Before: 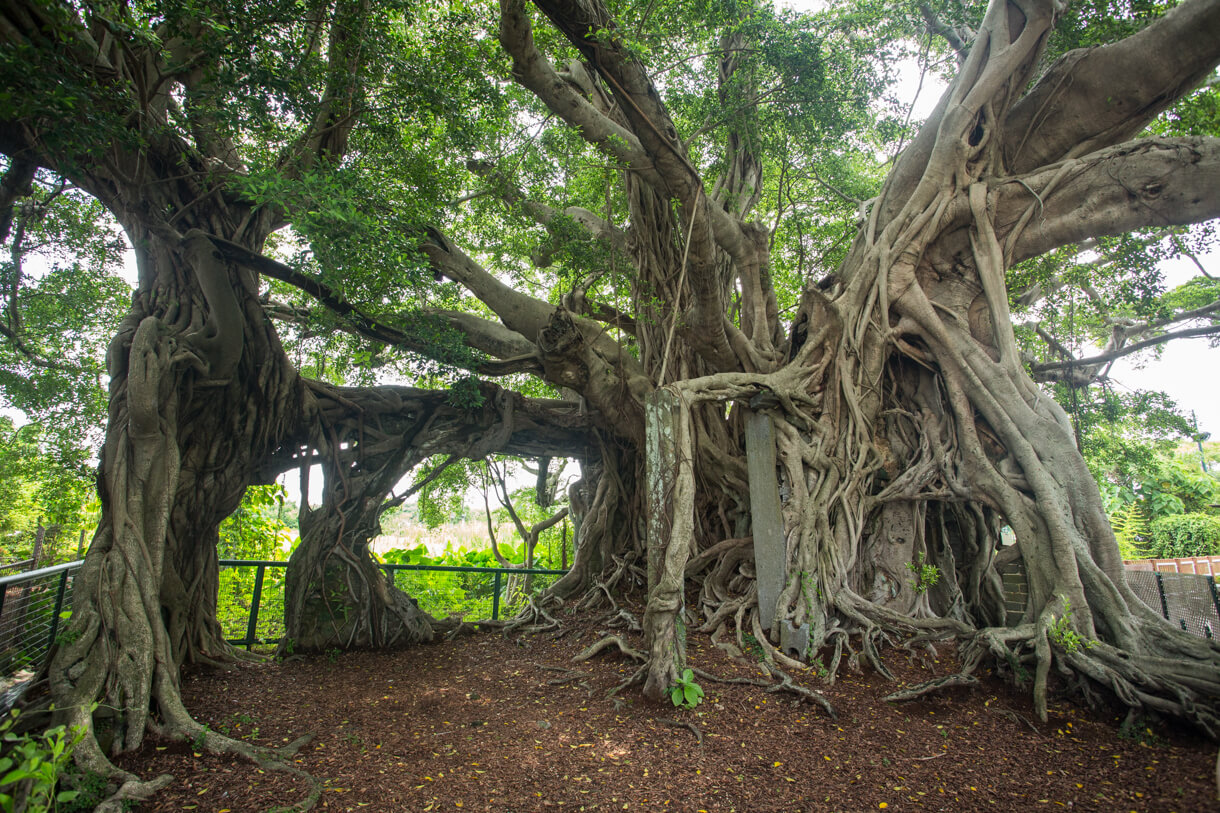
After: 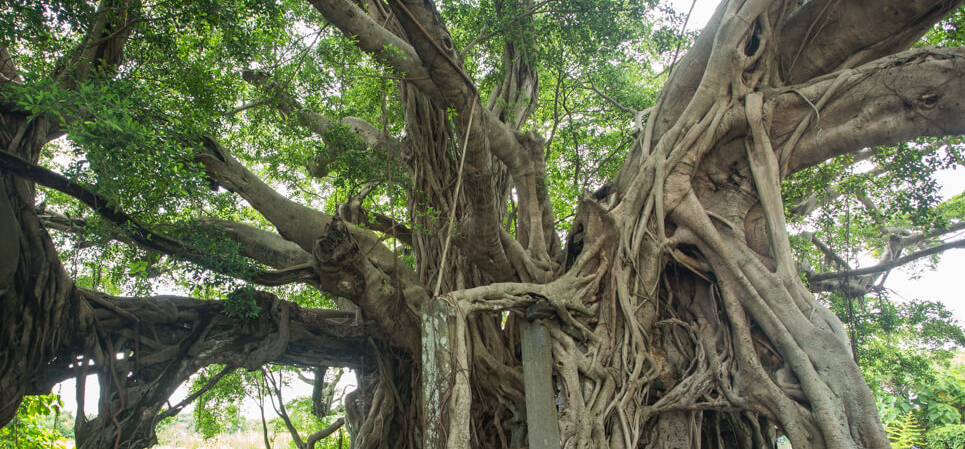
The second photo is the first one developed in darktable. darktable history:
crop: left 18.381%, top 11.113%, right 2.458%, bottom 33.589%
